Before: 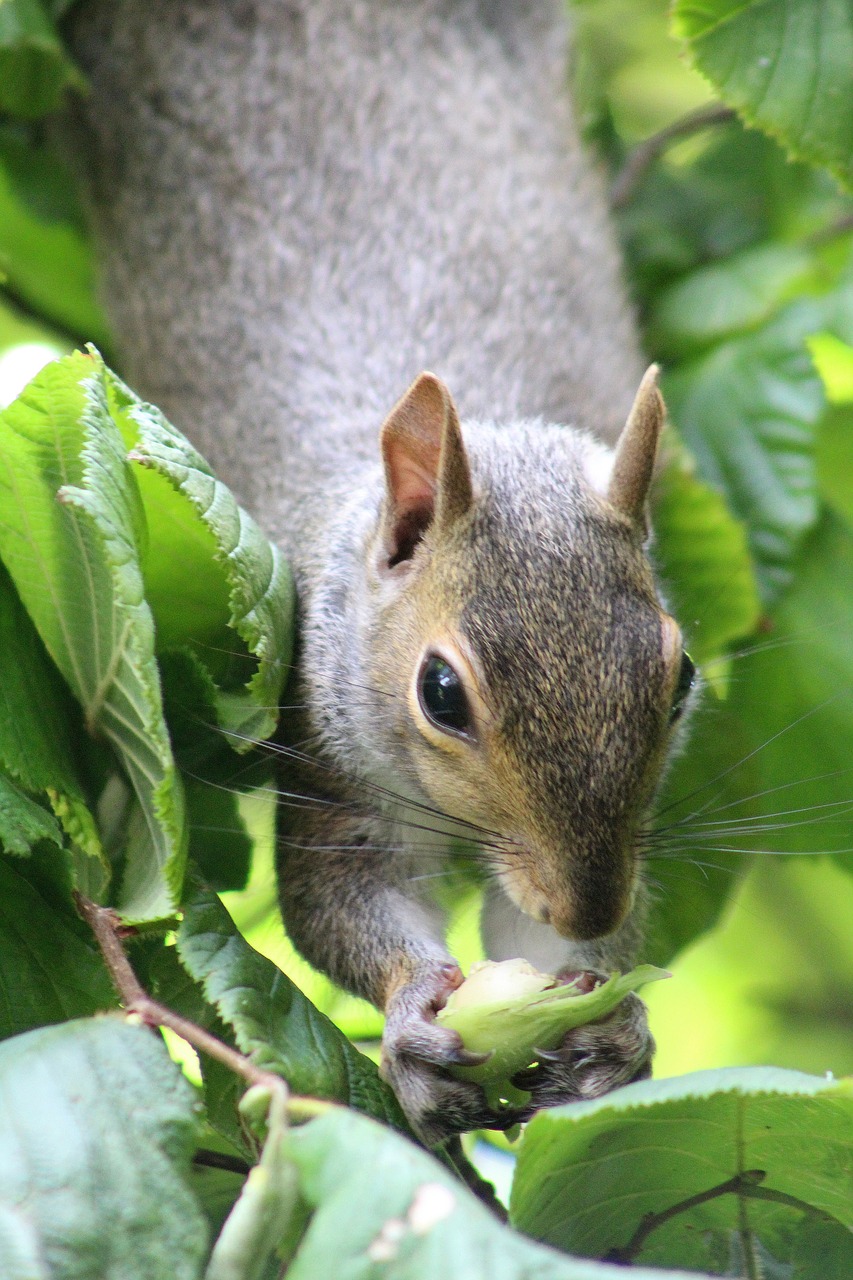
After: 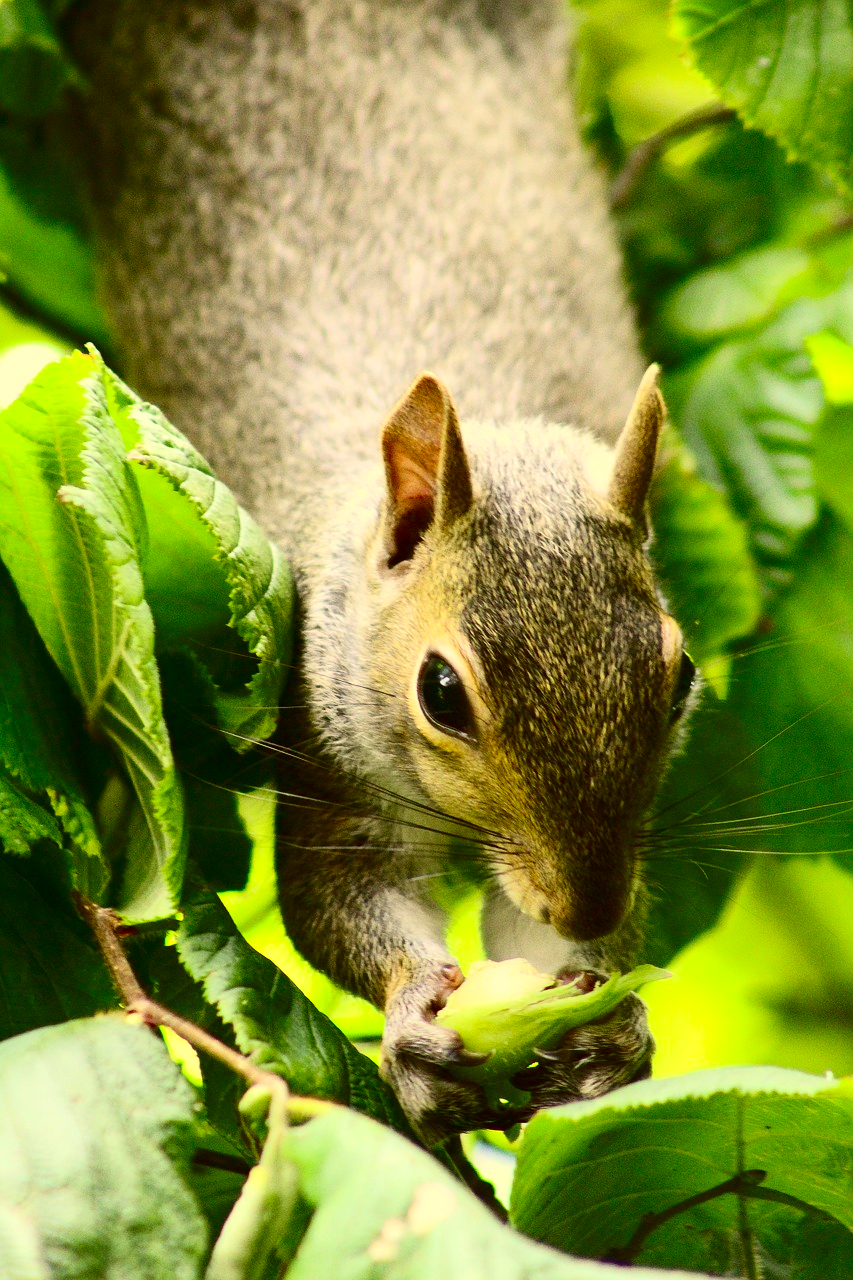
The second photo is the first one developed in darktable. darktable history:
color balance rgb: perceptual saturation grading › global saturation 20%, perceptual saturation grading › highlights -24.846%, perceptual saturation grading › shadows 24.38%
contrast brightness saturation: contrast 0.313, brightness -0.069, saturation 0.174
color correction: highlights a* 0.119, highlights b* 29.64, shadows a* -0.225, shadows b* 21.78
